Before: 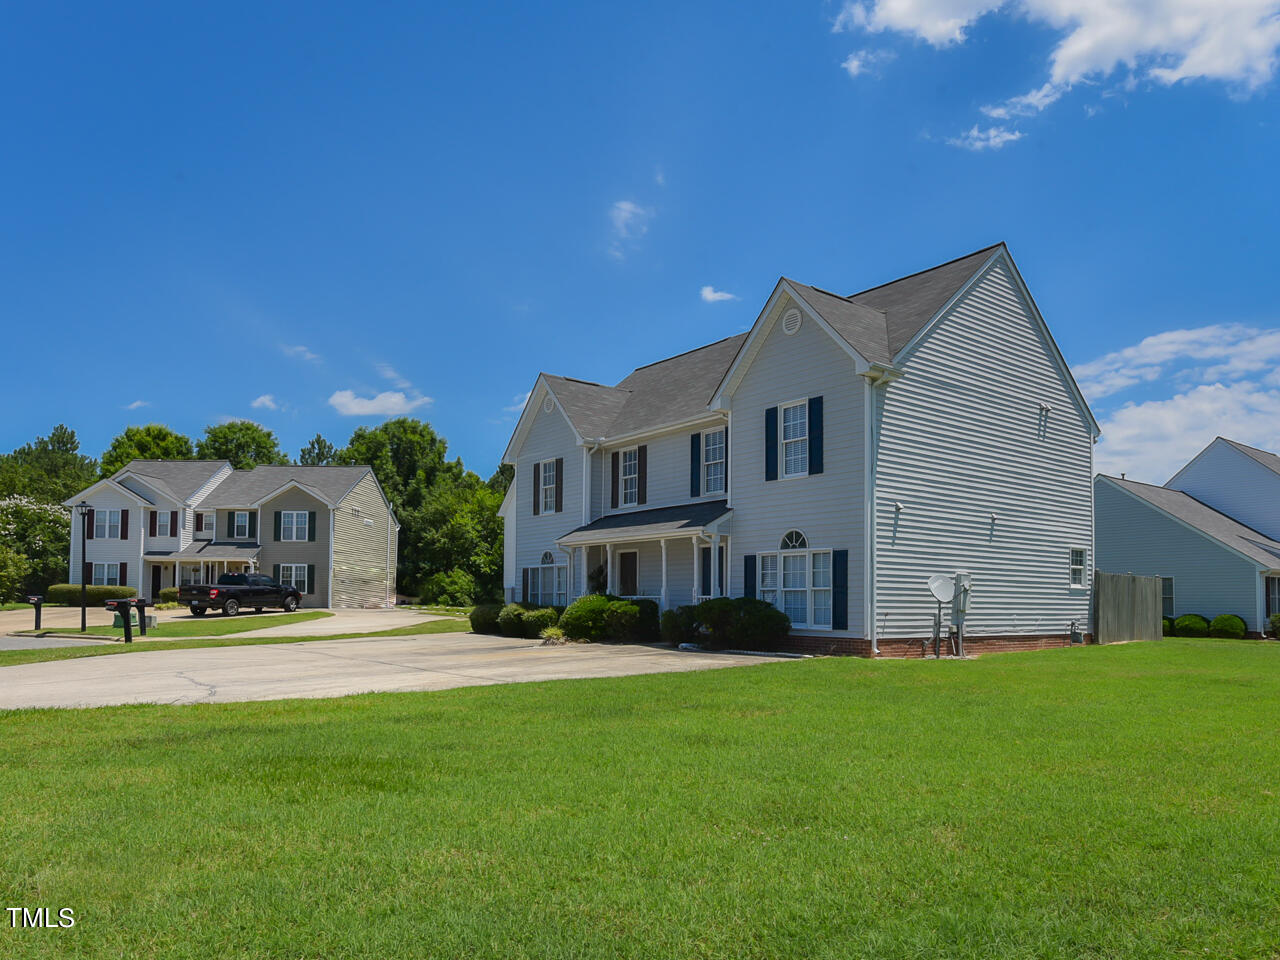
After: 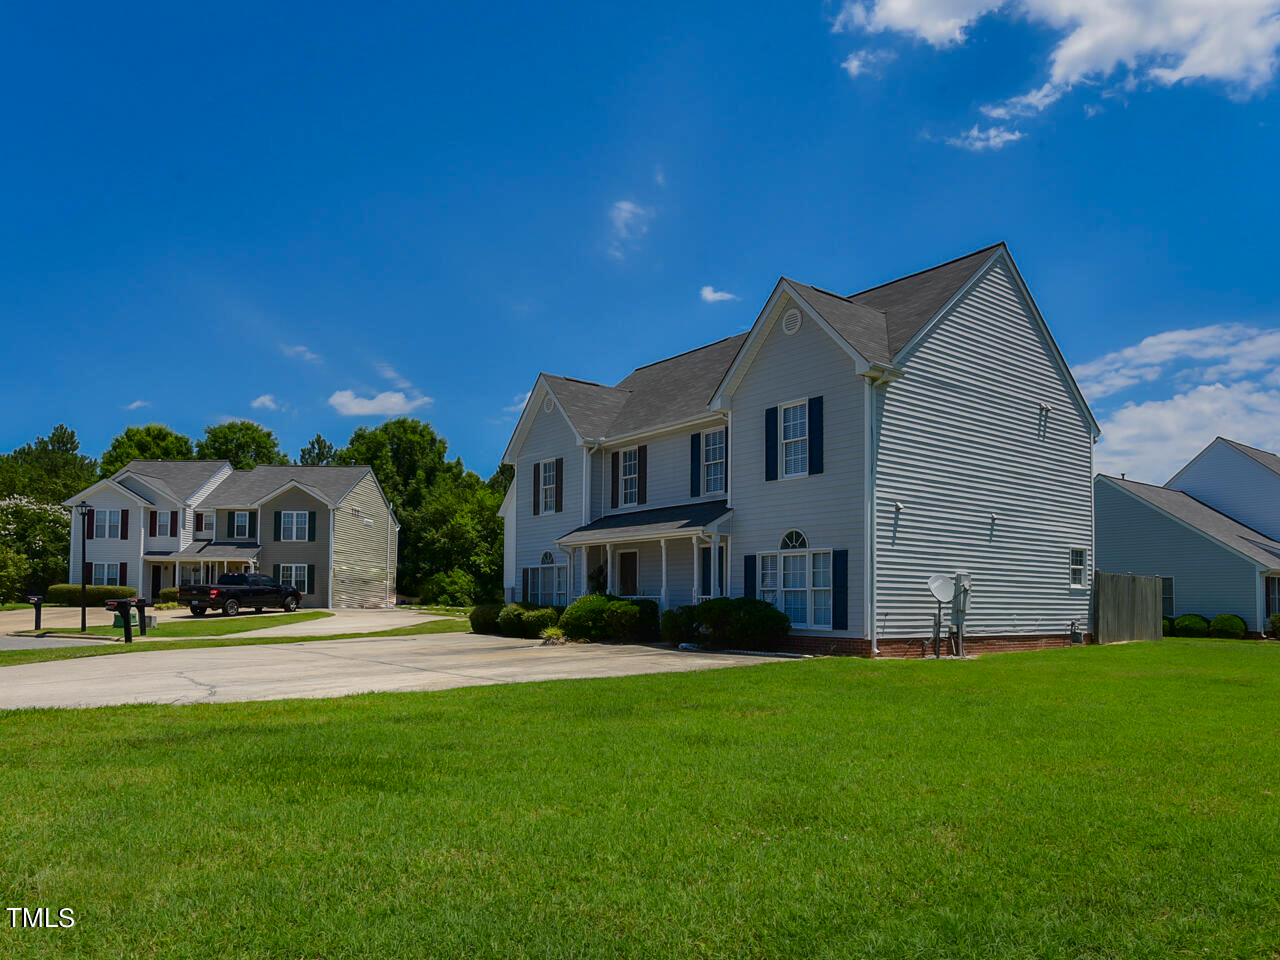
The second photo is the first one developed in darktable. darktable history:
contrast brightness saturation: contrast 0.067, brightness -0.133, saturation 0.057
tone equalizer: edges refinement/feathering 500, mask exposure compensation -1.57 EV, preserve details guided filter
